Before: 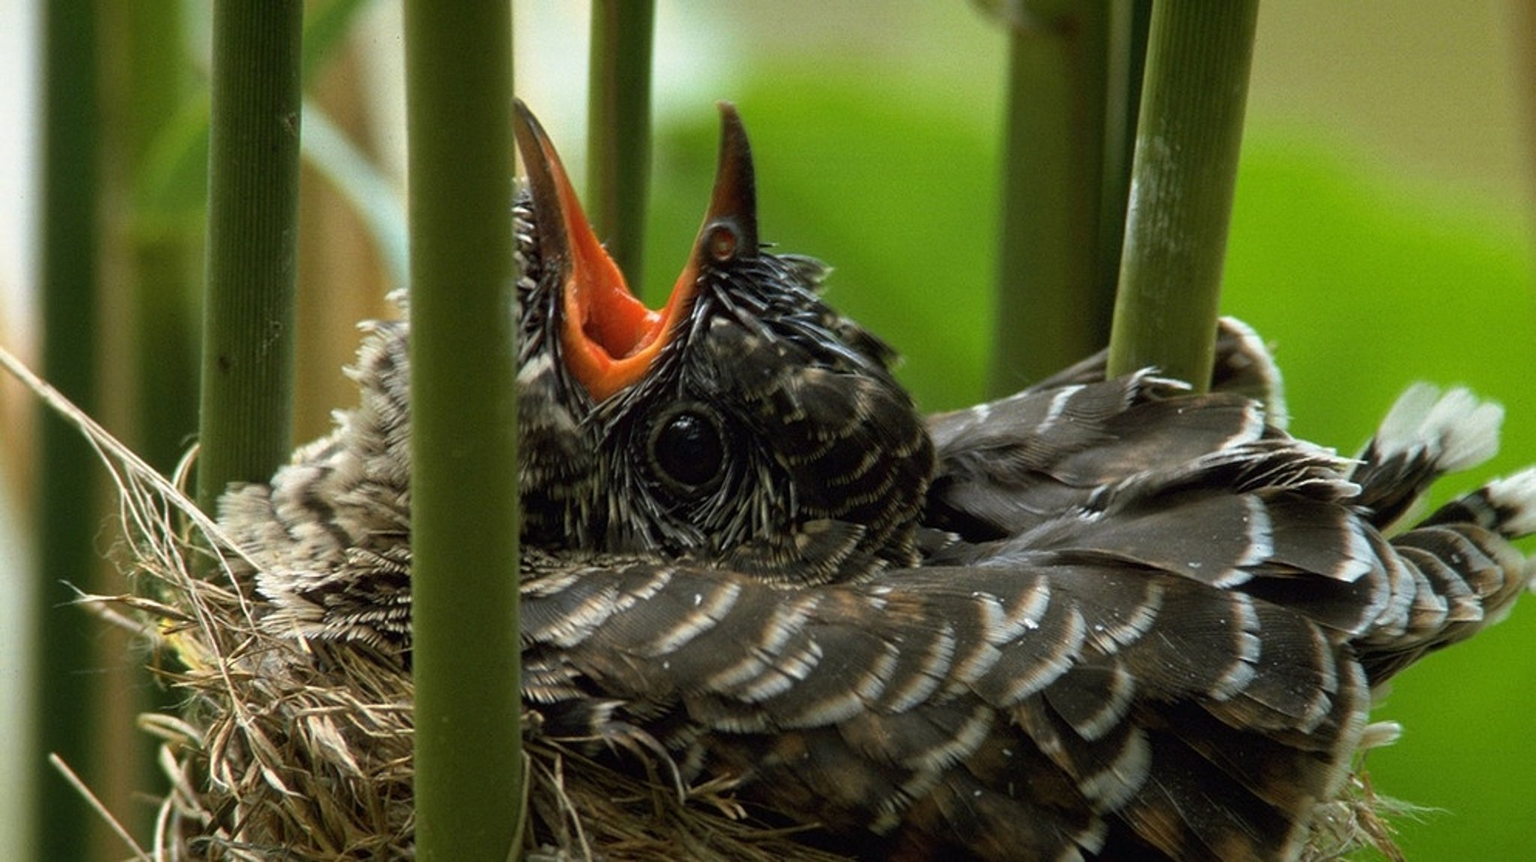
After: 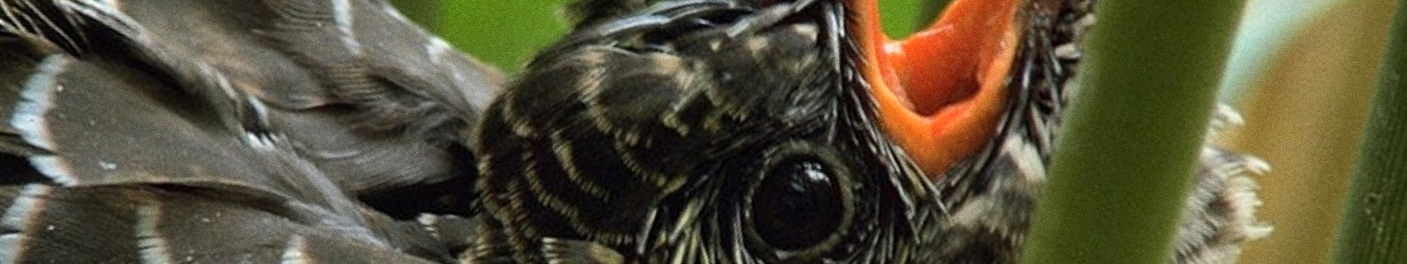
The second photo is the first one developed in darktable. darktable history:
grain: on, module defaults
crop and rotate: angle 16.12°, top 30.835%, bottom 35.653%
shadows and highlights: low approximation 0.01, soften with gaussian
